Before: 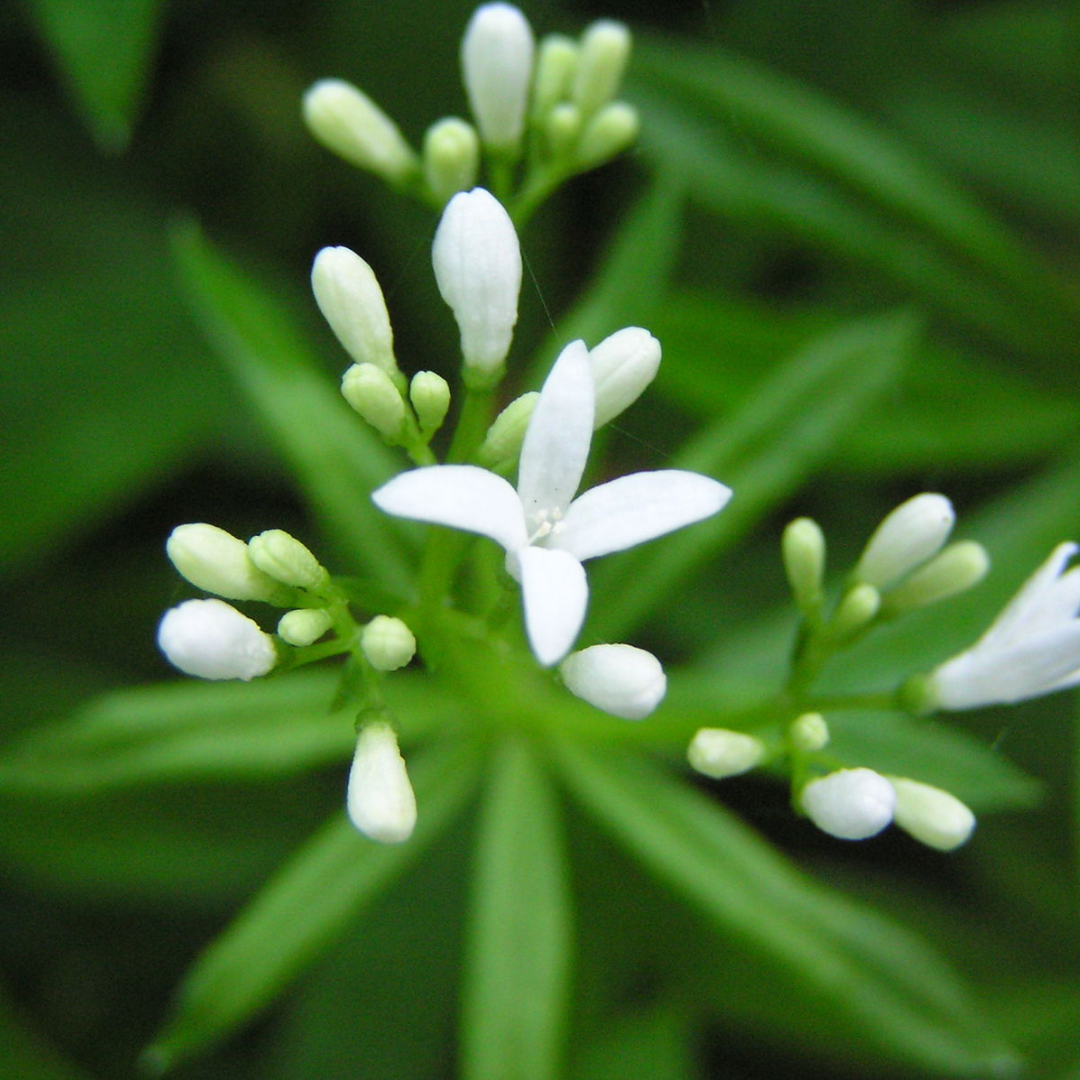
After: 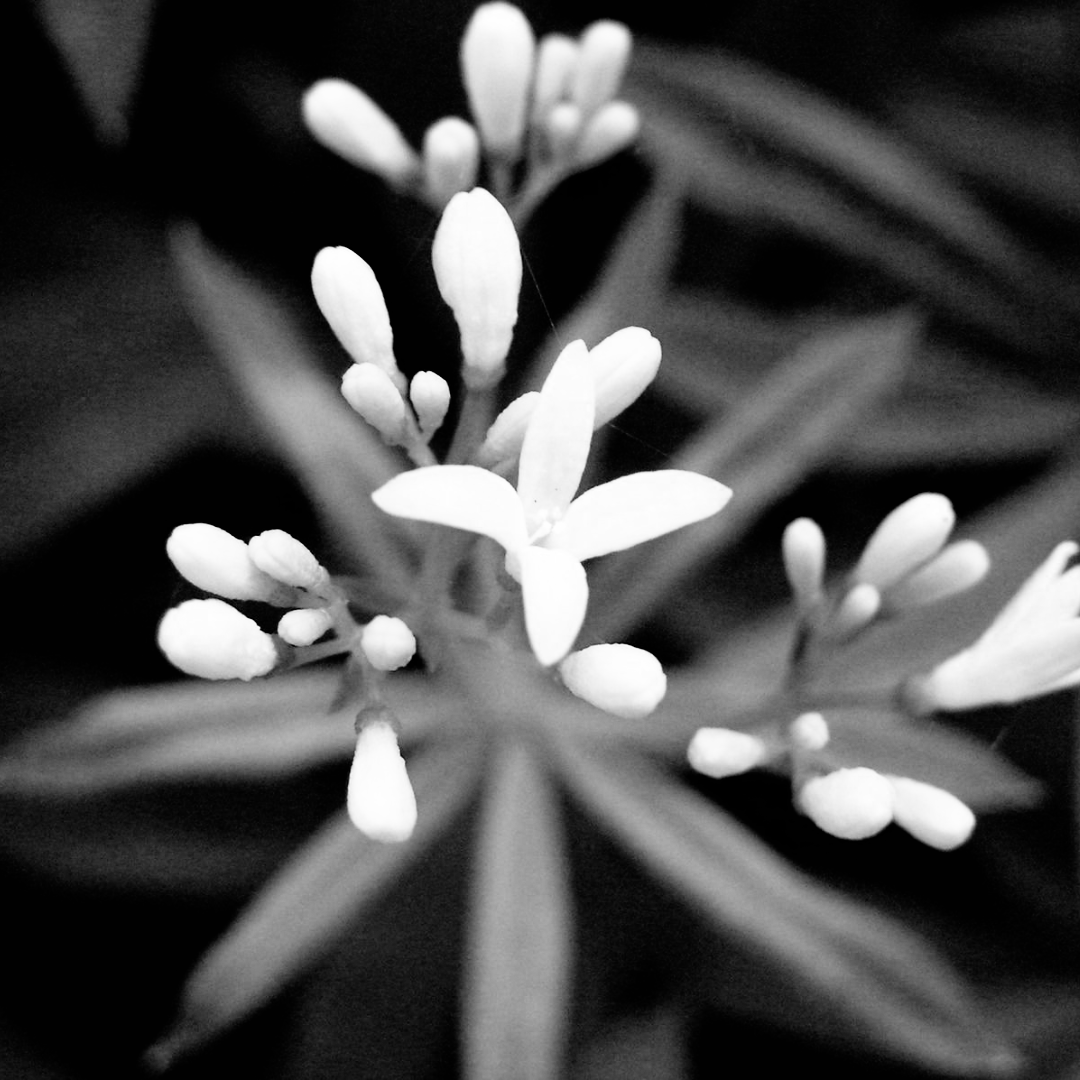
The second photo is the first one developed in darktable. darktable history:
tone equalizer: -8 EV 0.06 EV, smoothing diameter 25%, edges refinement/feathering 10, preserve details guided filter
filmic rgb: black relative exposure -3.75 EV, white relative exposure 2.4 EV, dynamic range scaling -50%, hardness 3.42, latitude 30%, contrast 1.8
monochrome: on, module defaults
